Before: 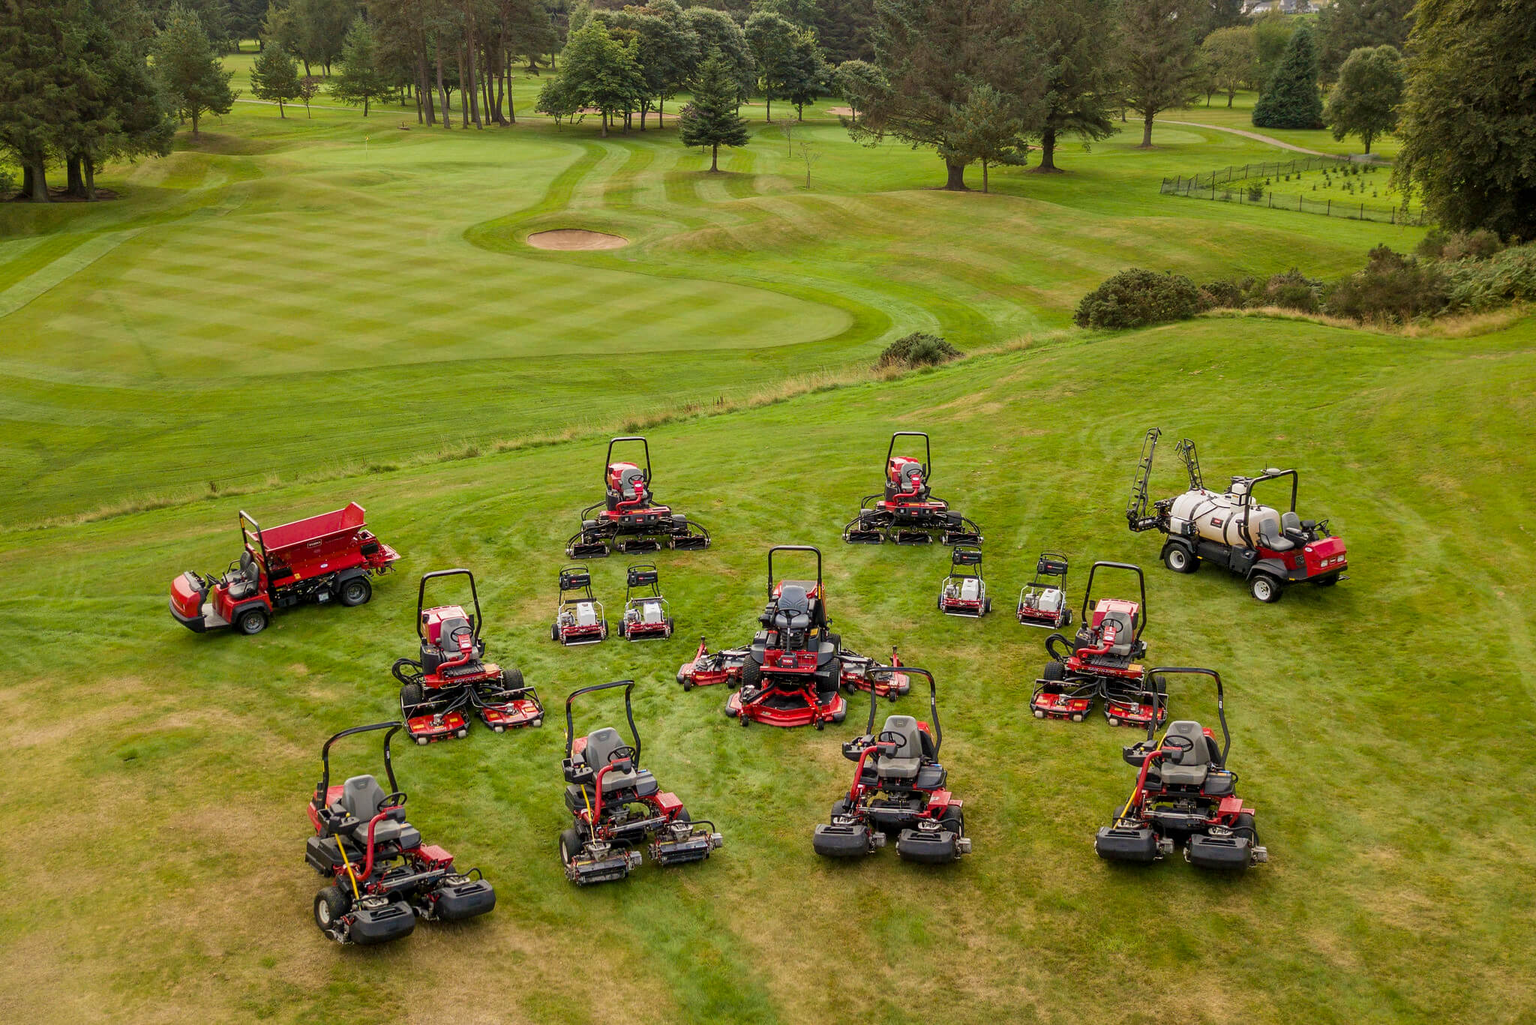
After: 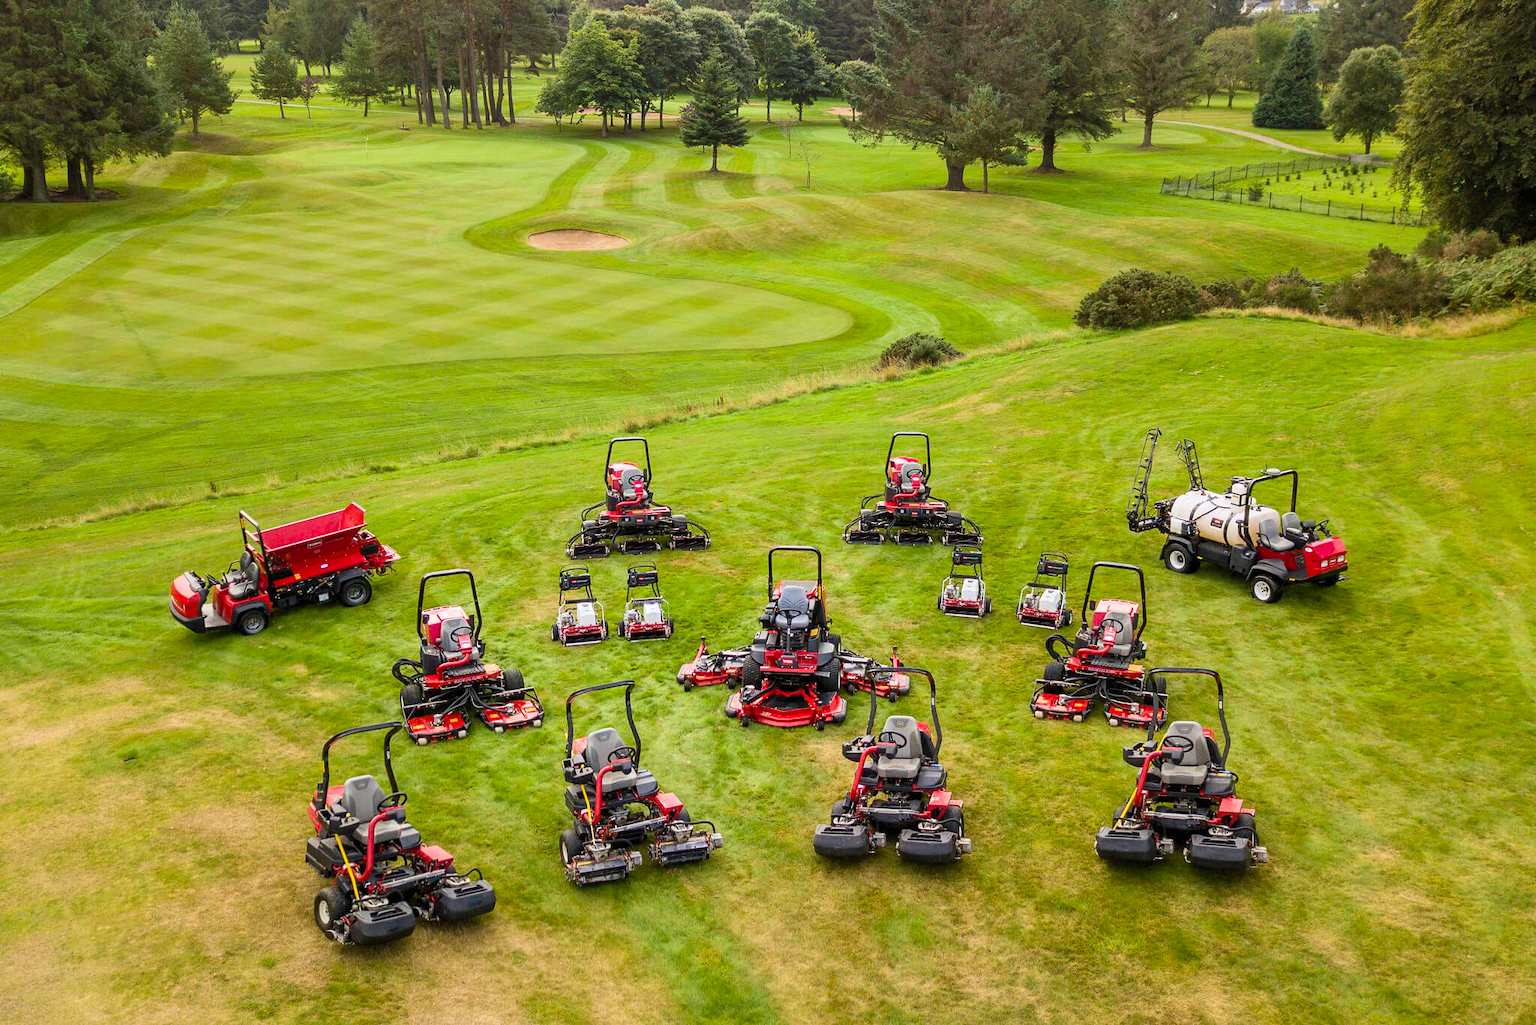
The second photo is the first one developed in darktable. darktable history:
white balance: red 0.983, blue 1.036
contrast brightness saturation: contrast 0.2, brightness 0.16, saturation 0.22
